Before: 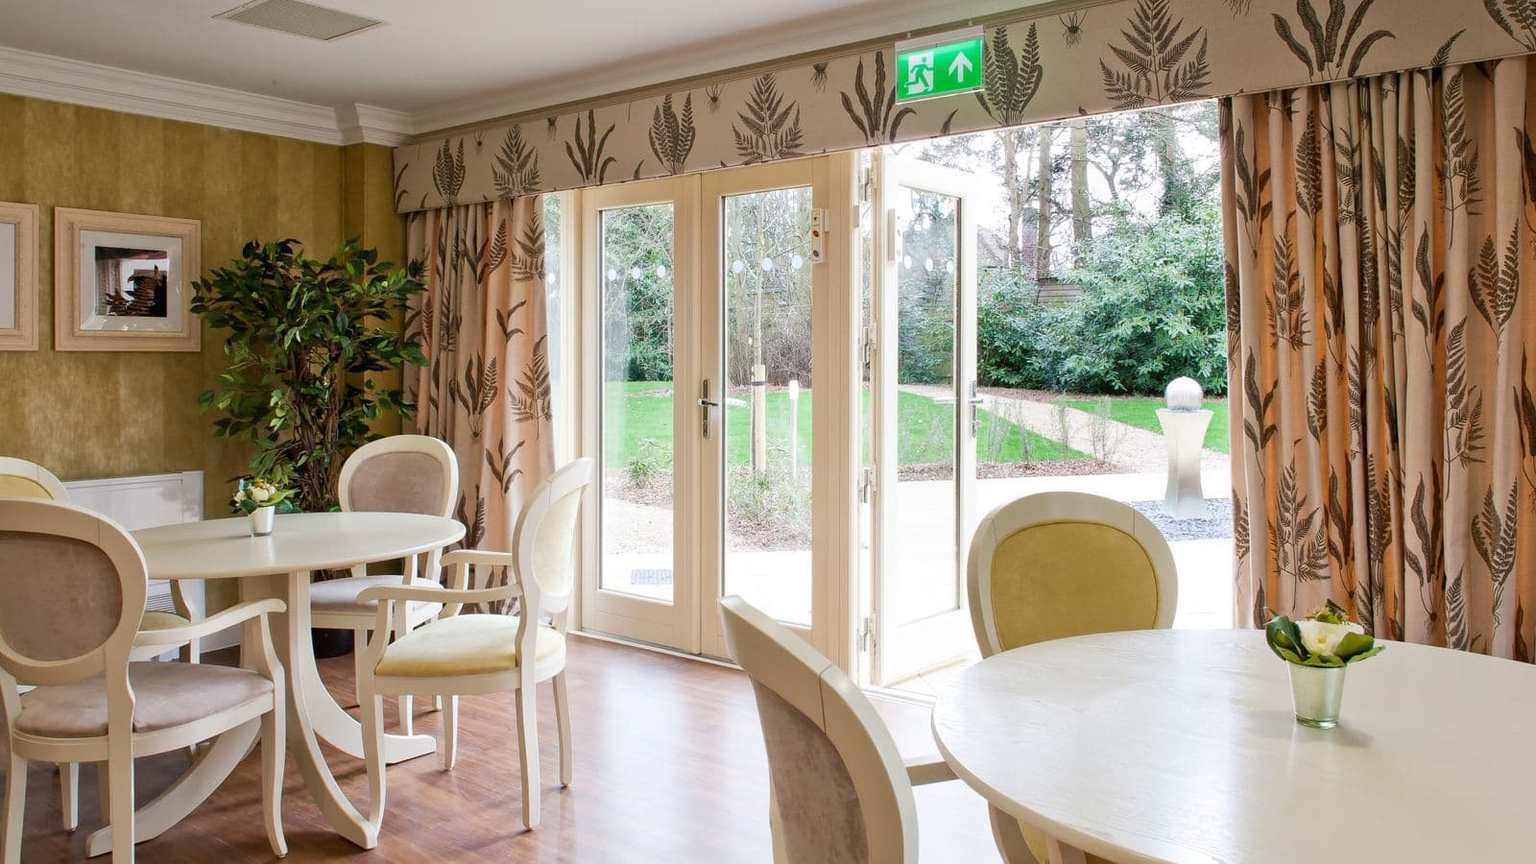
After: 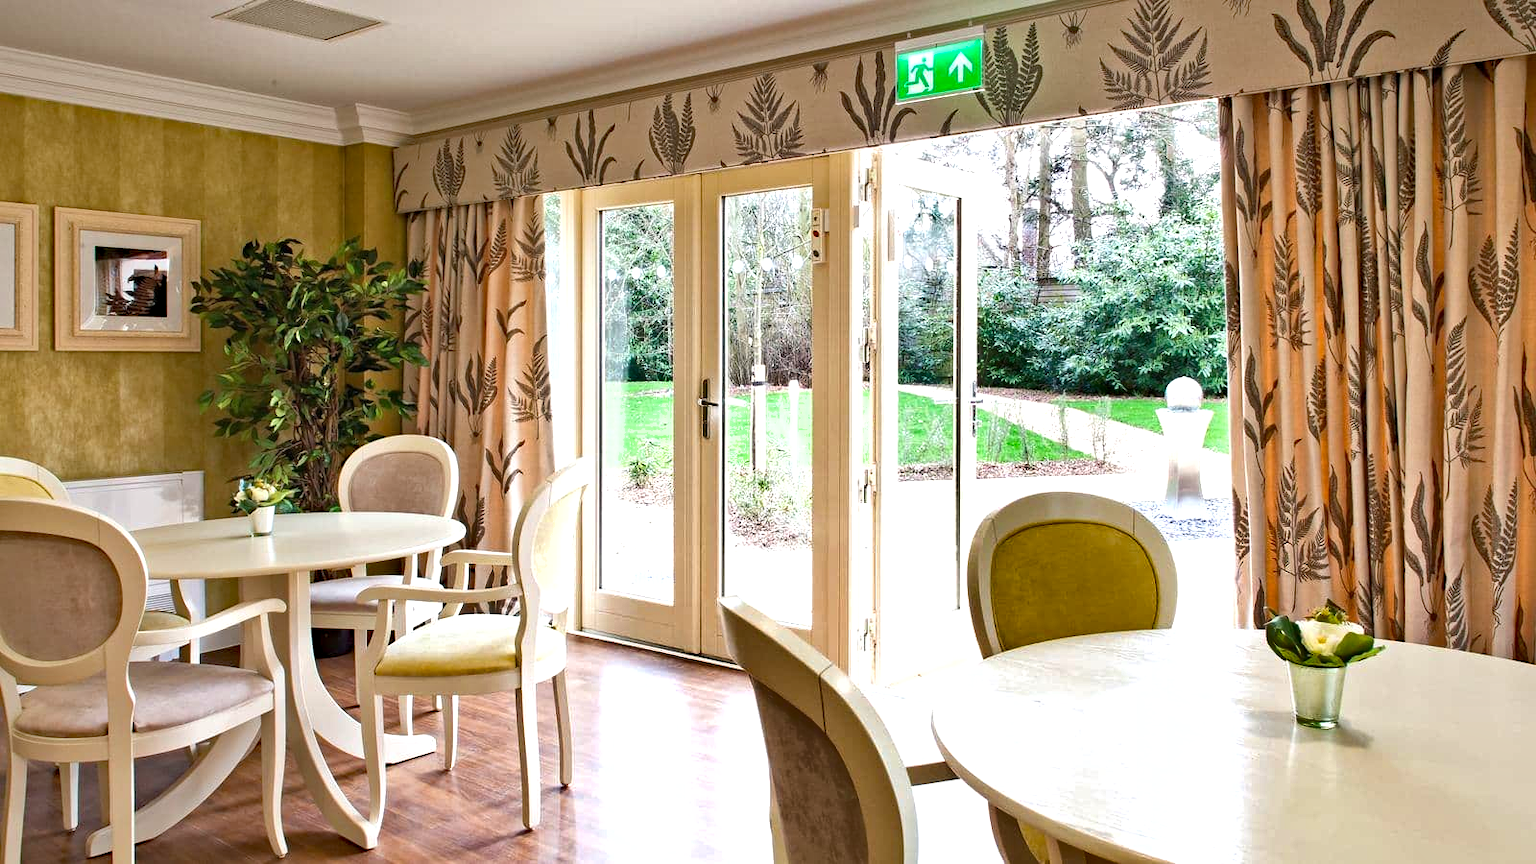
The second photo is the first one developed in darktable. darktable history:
shadows and highlights: shadows 43.44, white point adjustment -1.4, soften with gaussian
exposure: black level correction 0, exposure 0.701 EV, compensate highlight preservation false
haze removal: strength 0.283, distance 0.249, compatibility mode true, adaptive false
